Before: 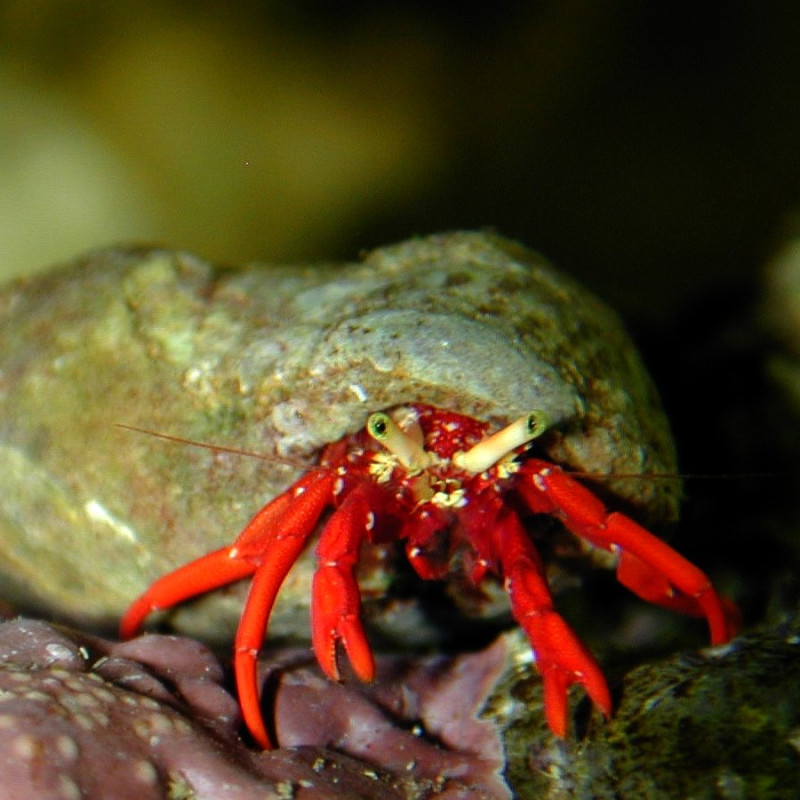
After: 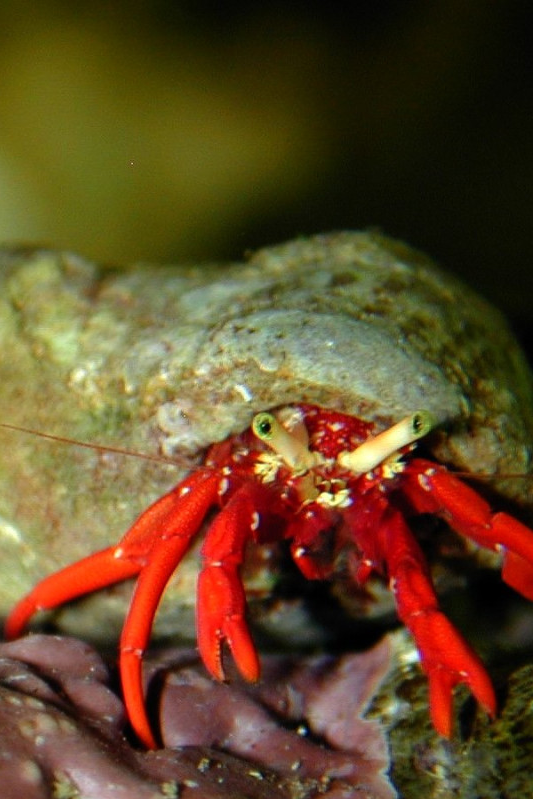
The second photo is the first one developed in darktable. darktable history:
crop and rotate: left 14.496%, right 18.809%
